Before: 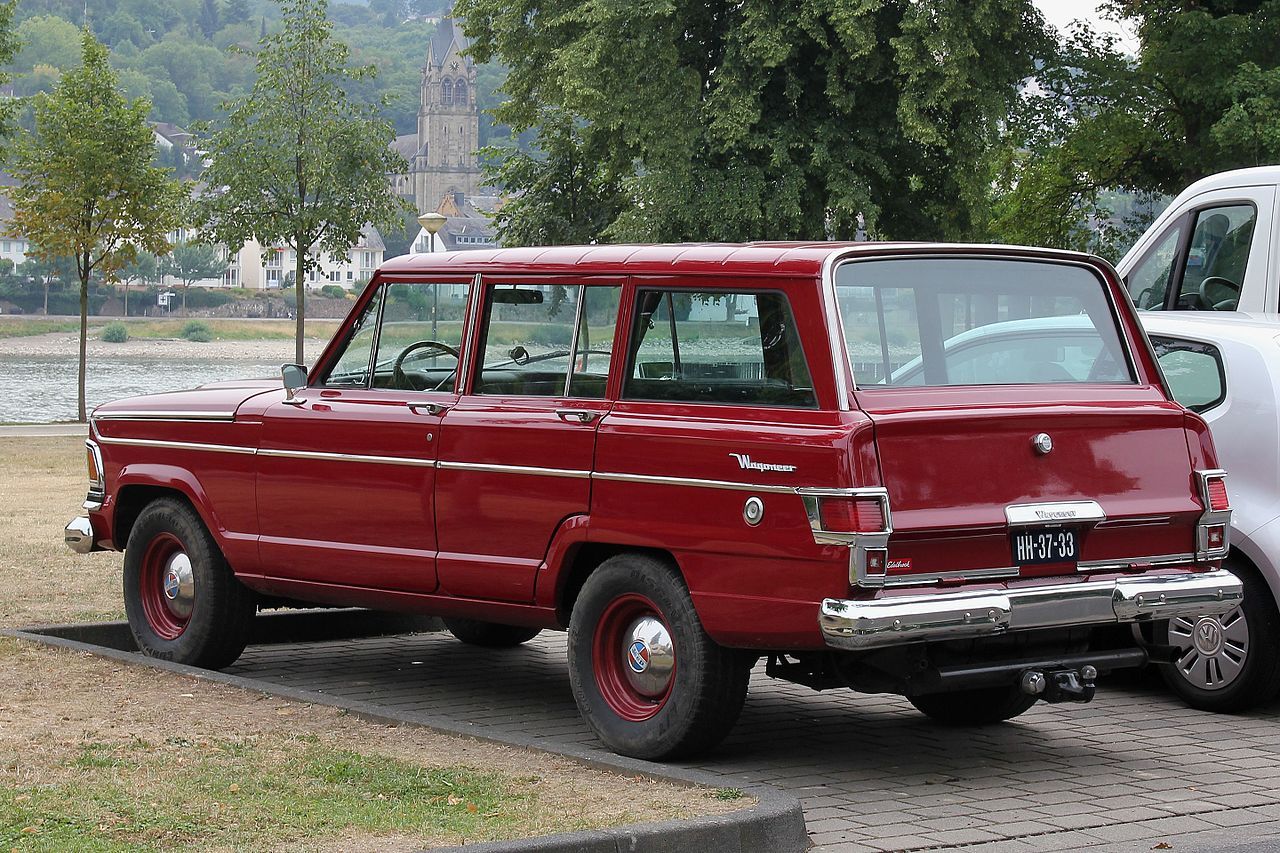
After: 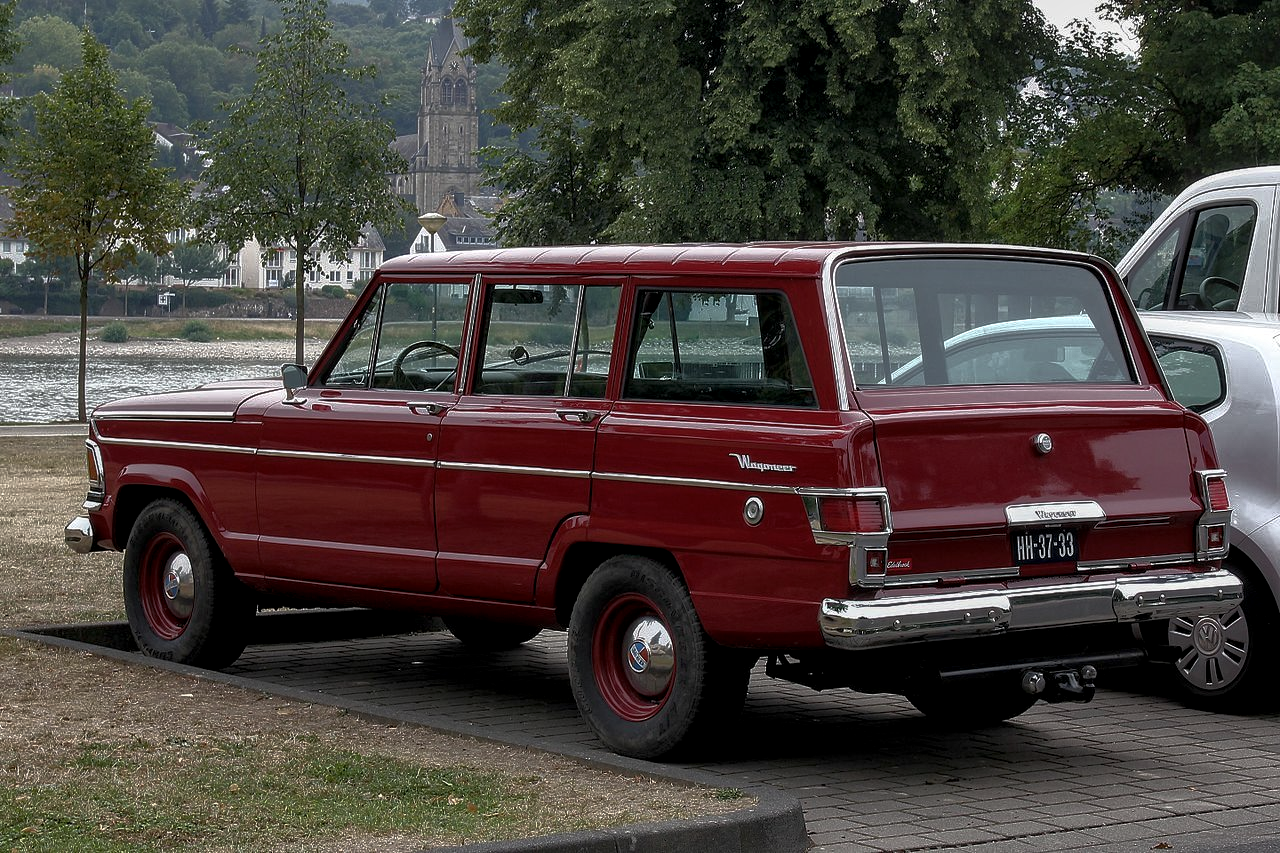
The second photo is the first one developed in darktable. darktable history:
local contrast: highlights 61%, detail 143%, midtone range 0.428
base curve: curves: ch0 [(0, 0) (0.564, 0.291) (0.802, 0.731) (1, 1)]
